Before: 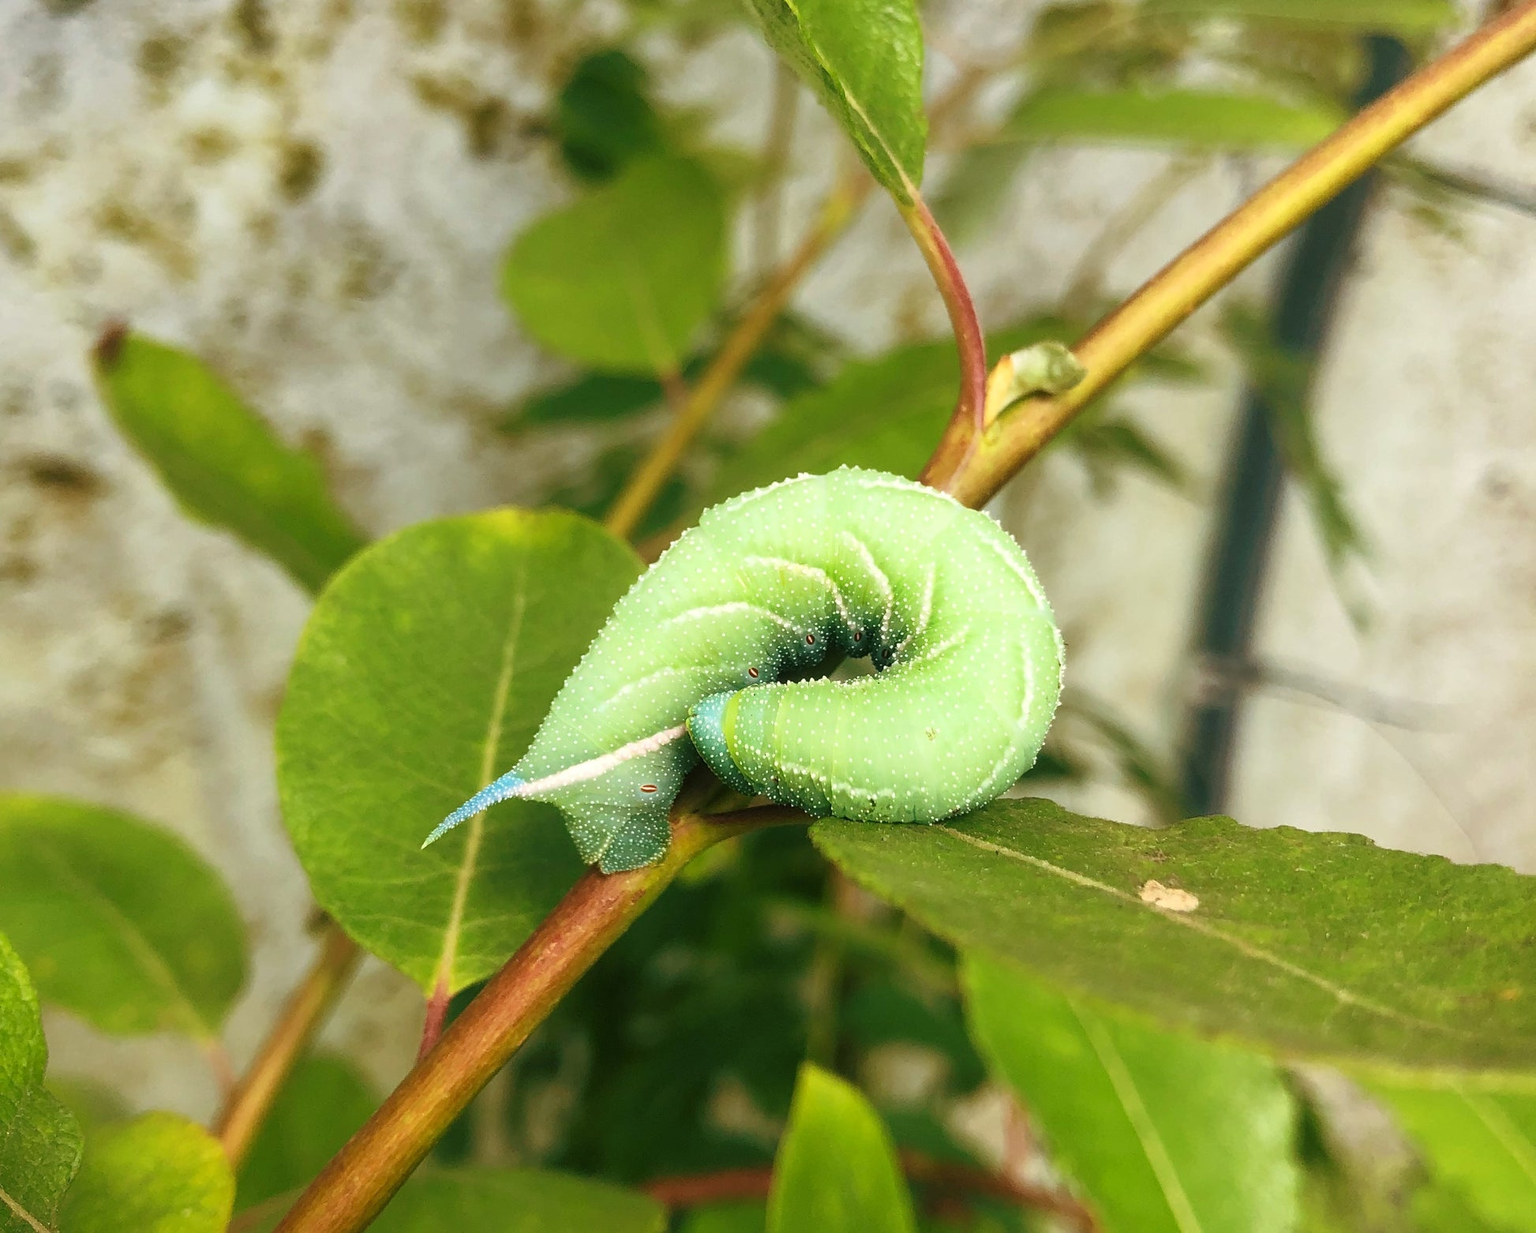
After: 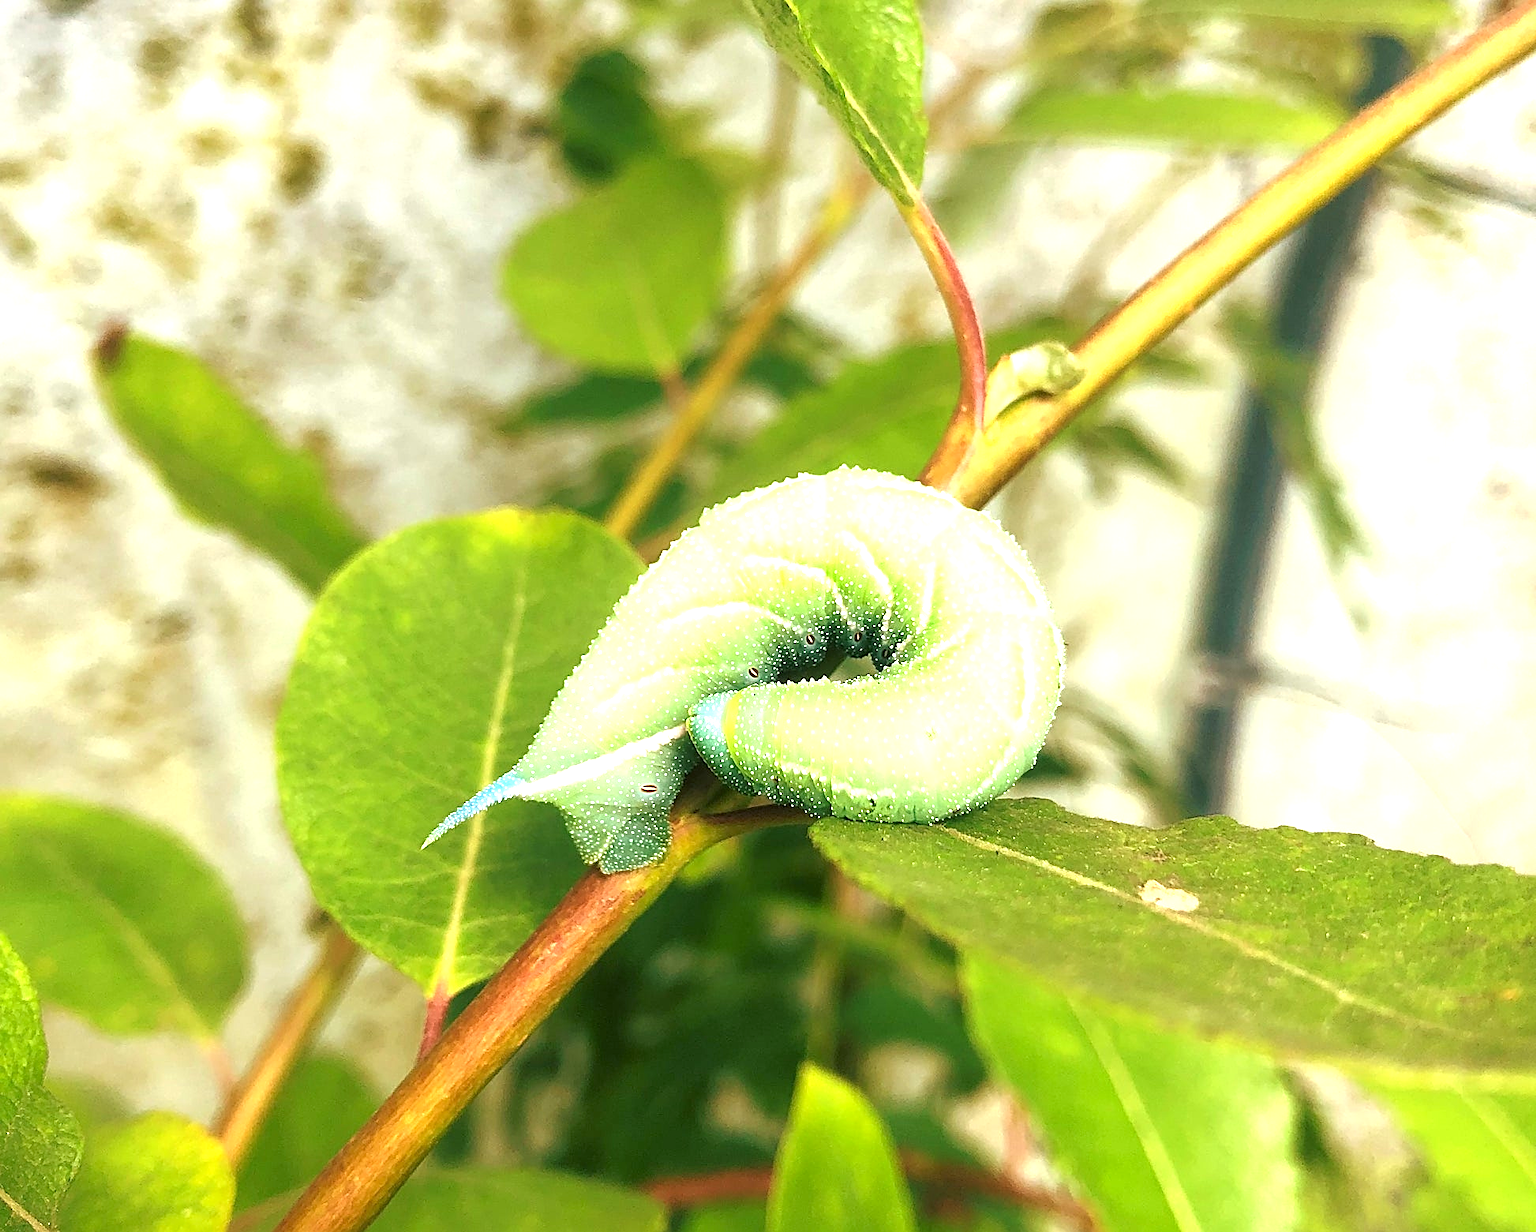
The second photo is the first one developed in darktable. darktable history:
exposure: black level correction 0.001, exposure 0.967 EV, compensate highlight preservation false
sharpen: on, module defaults
